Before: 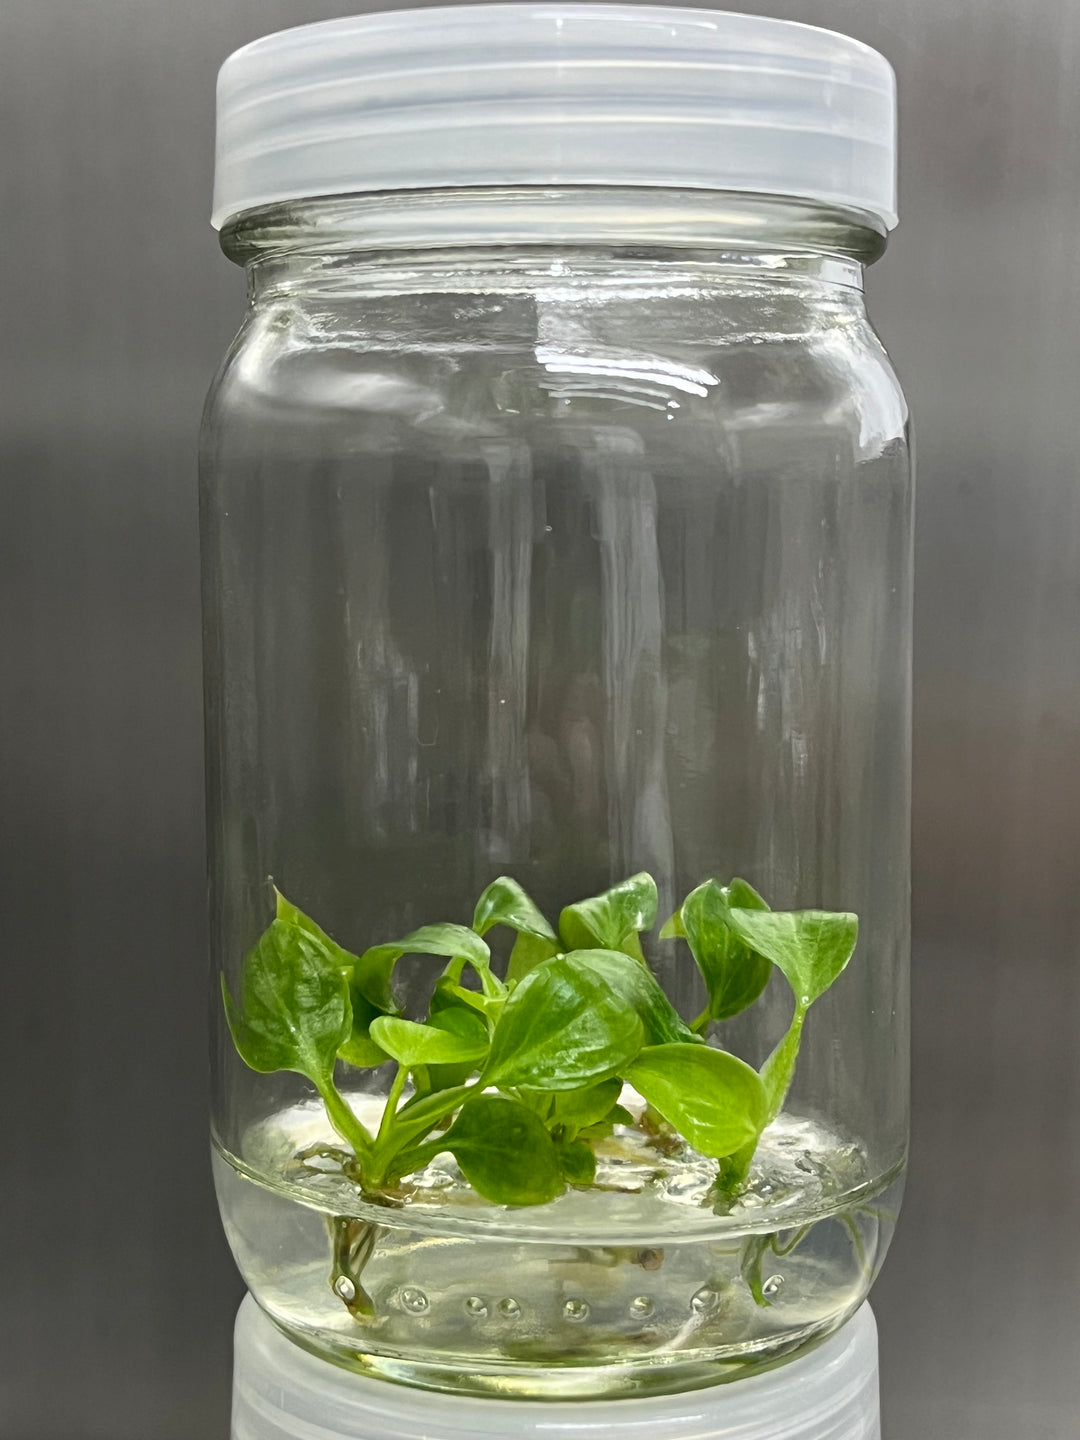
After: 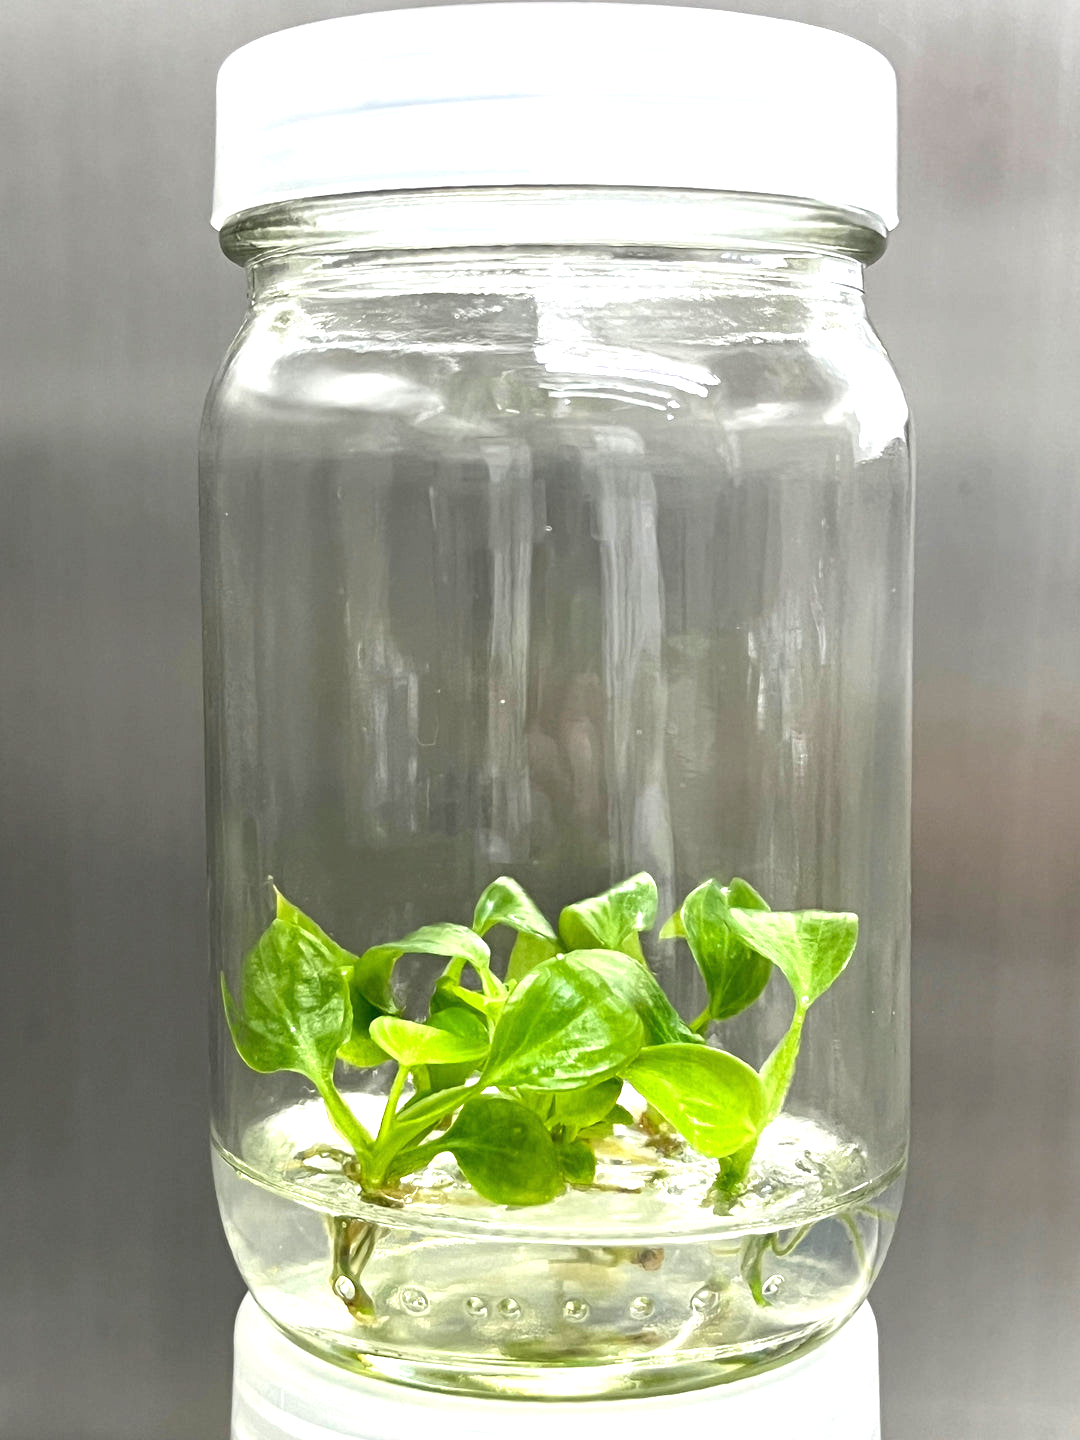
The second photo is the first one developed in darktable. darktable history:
exposure: black level correction 0, exposure 1.125 EV, compensate exposure bias true, compensate highlight preservation false
